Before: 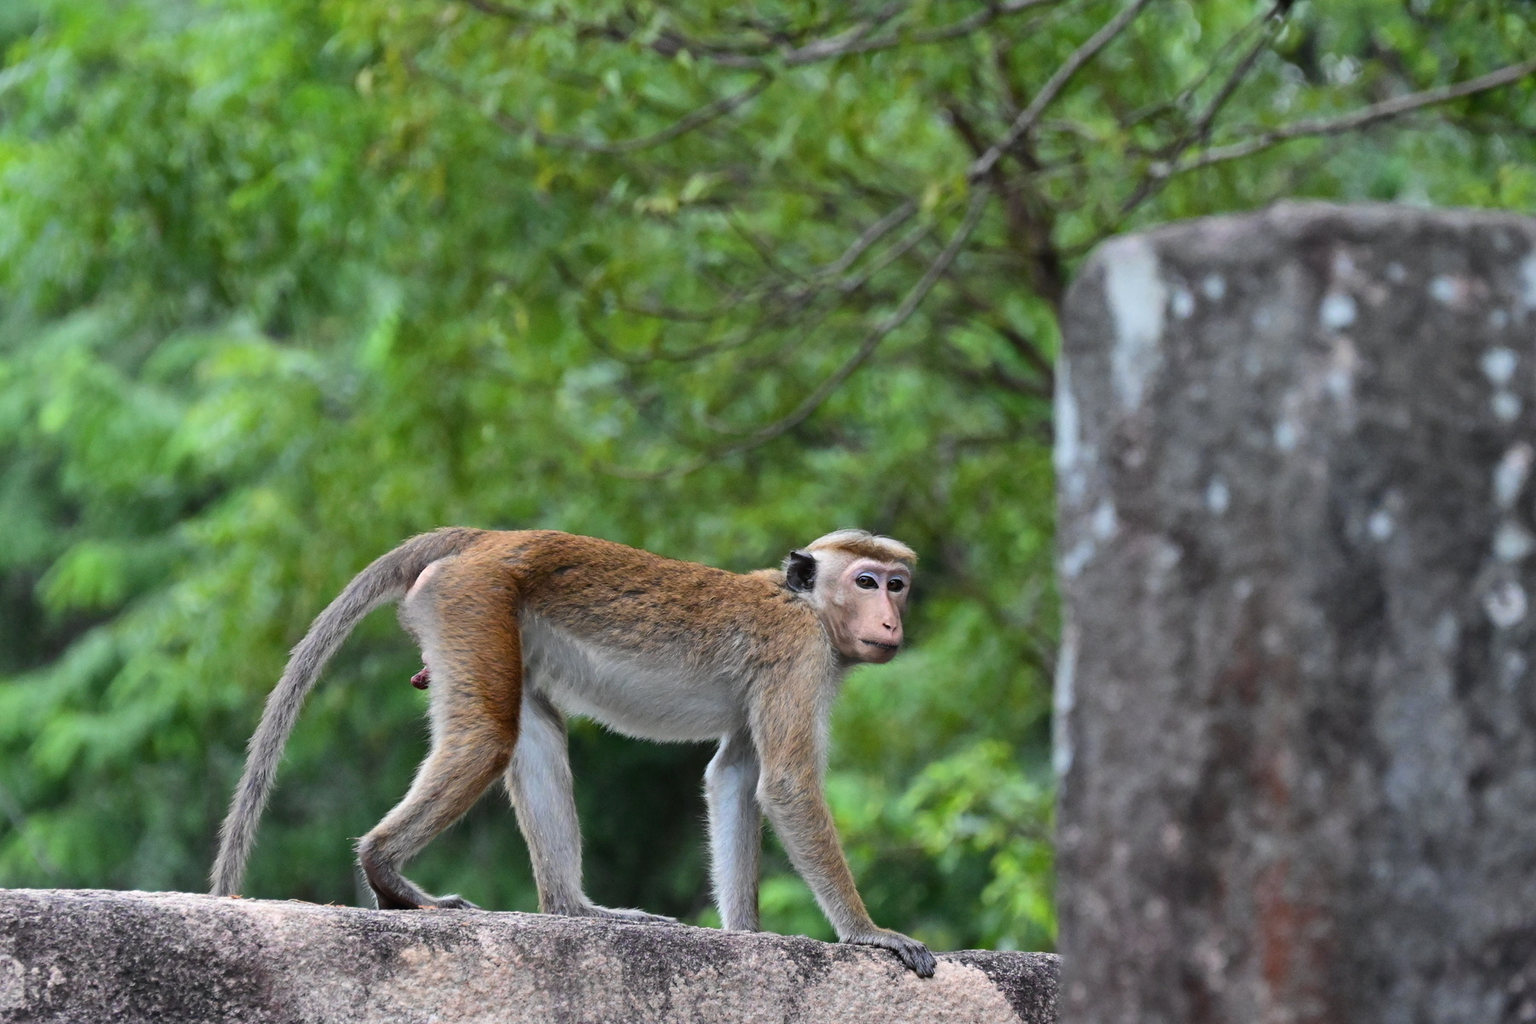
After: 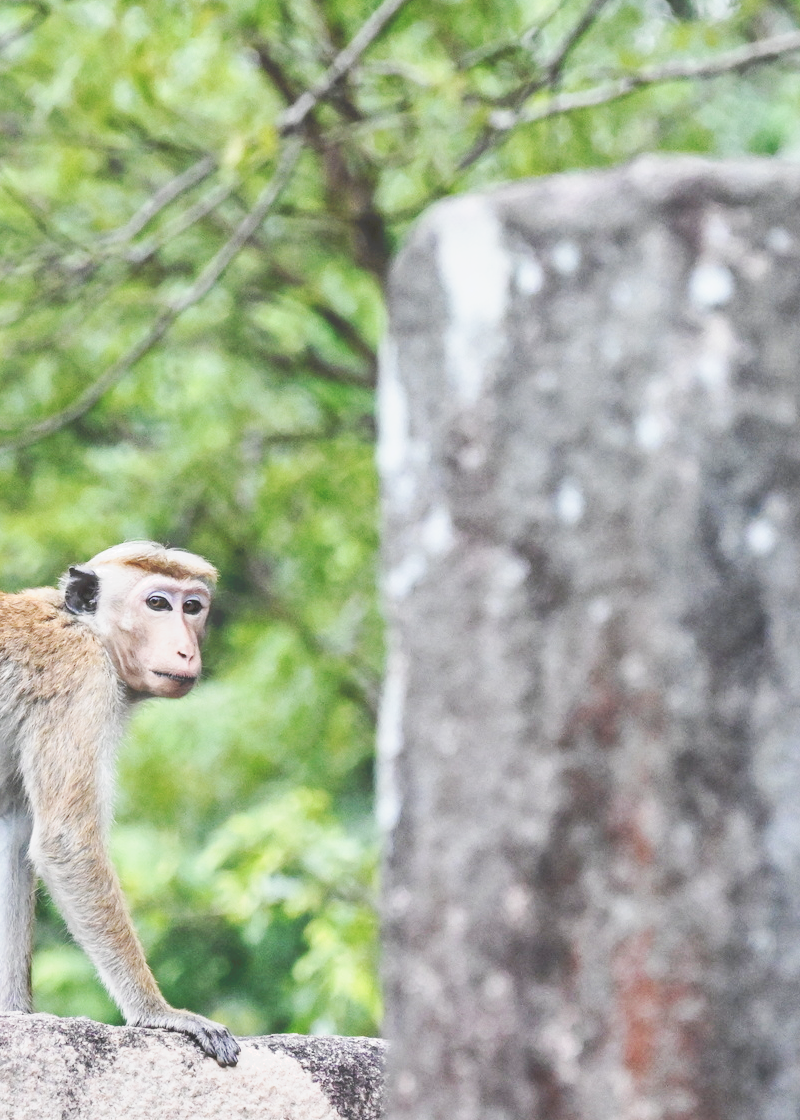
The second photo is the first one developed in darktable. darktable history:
local contrast: on, module defaults
tone curve: curves: ch0 [(0, 0) (0.003, 0.202) (0.011, 0.205) (0.025, 0.222) (0.044, 0.258) (0.069, 0.298) (0.1, 0.321) (0.136, 0.333) (0.177, 0.38) (0.224, 0.439) (0.277, 0.51) (0.335, 0.594) (0.399, 0.675) (0.468, 0.743) (0.543, 0.805) (0.623, 0.861) (0.709, 0.905) (0.801, 0.931) (0.898, 0.941) (1, 1)], preserve colors none
crop: left 47.628%, top 6.643%, right 7.874%
